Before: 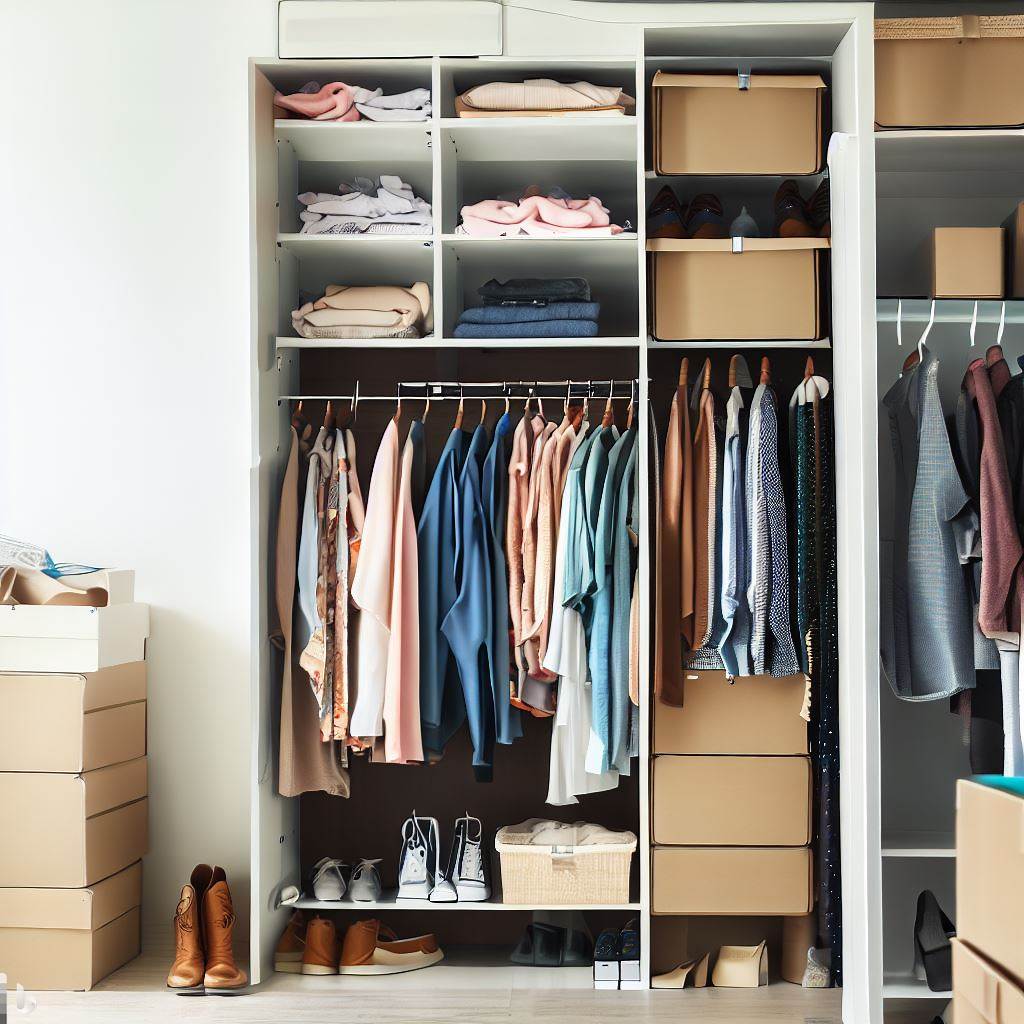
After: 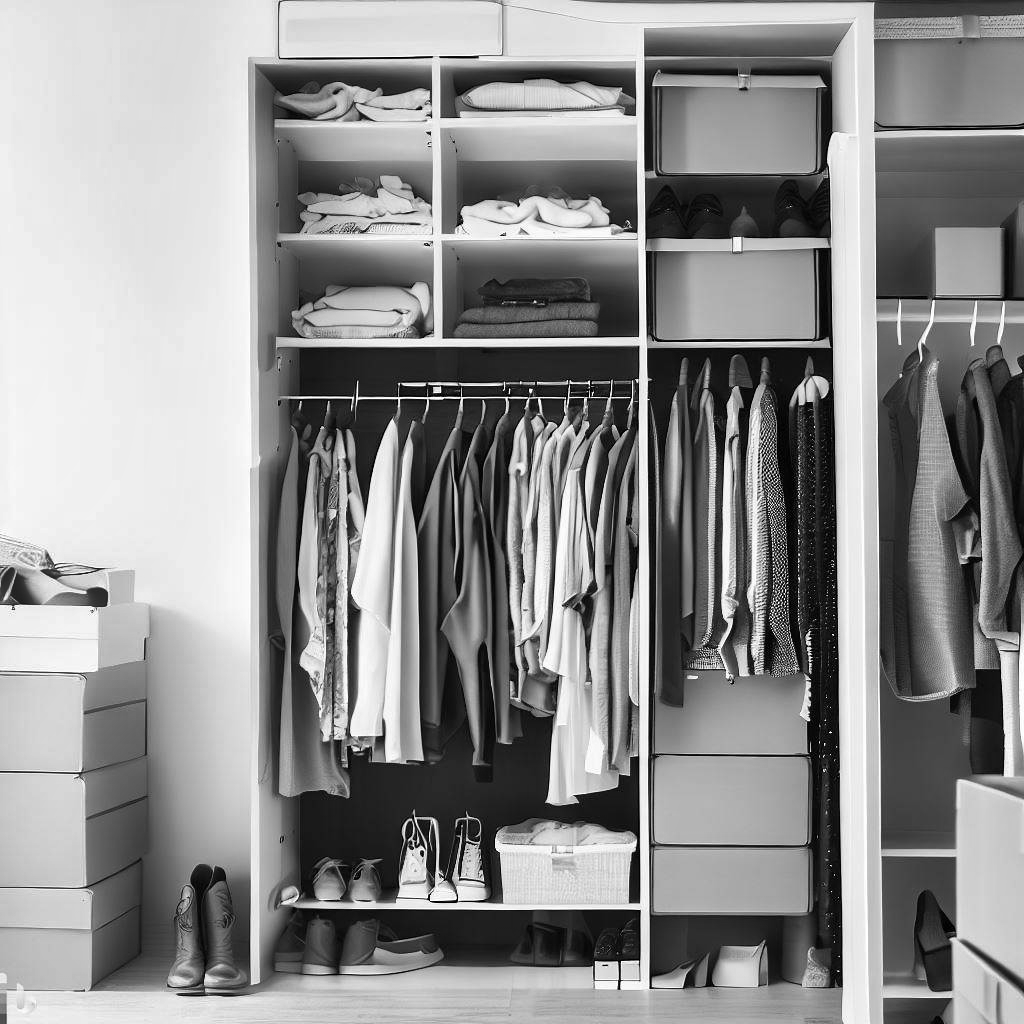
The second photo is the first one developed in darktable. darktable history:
monochrome: on, module defaults
shadows and highlights: shadows 60, soften with gaussian
